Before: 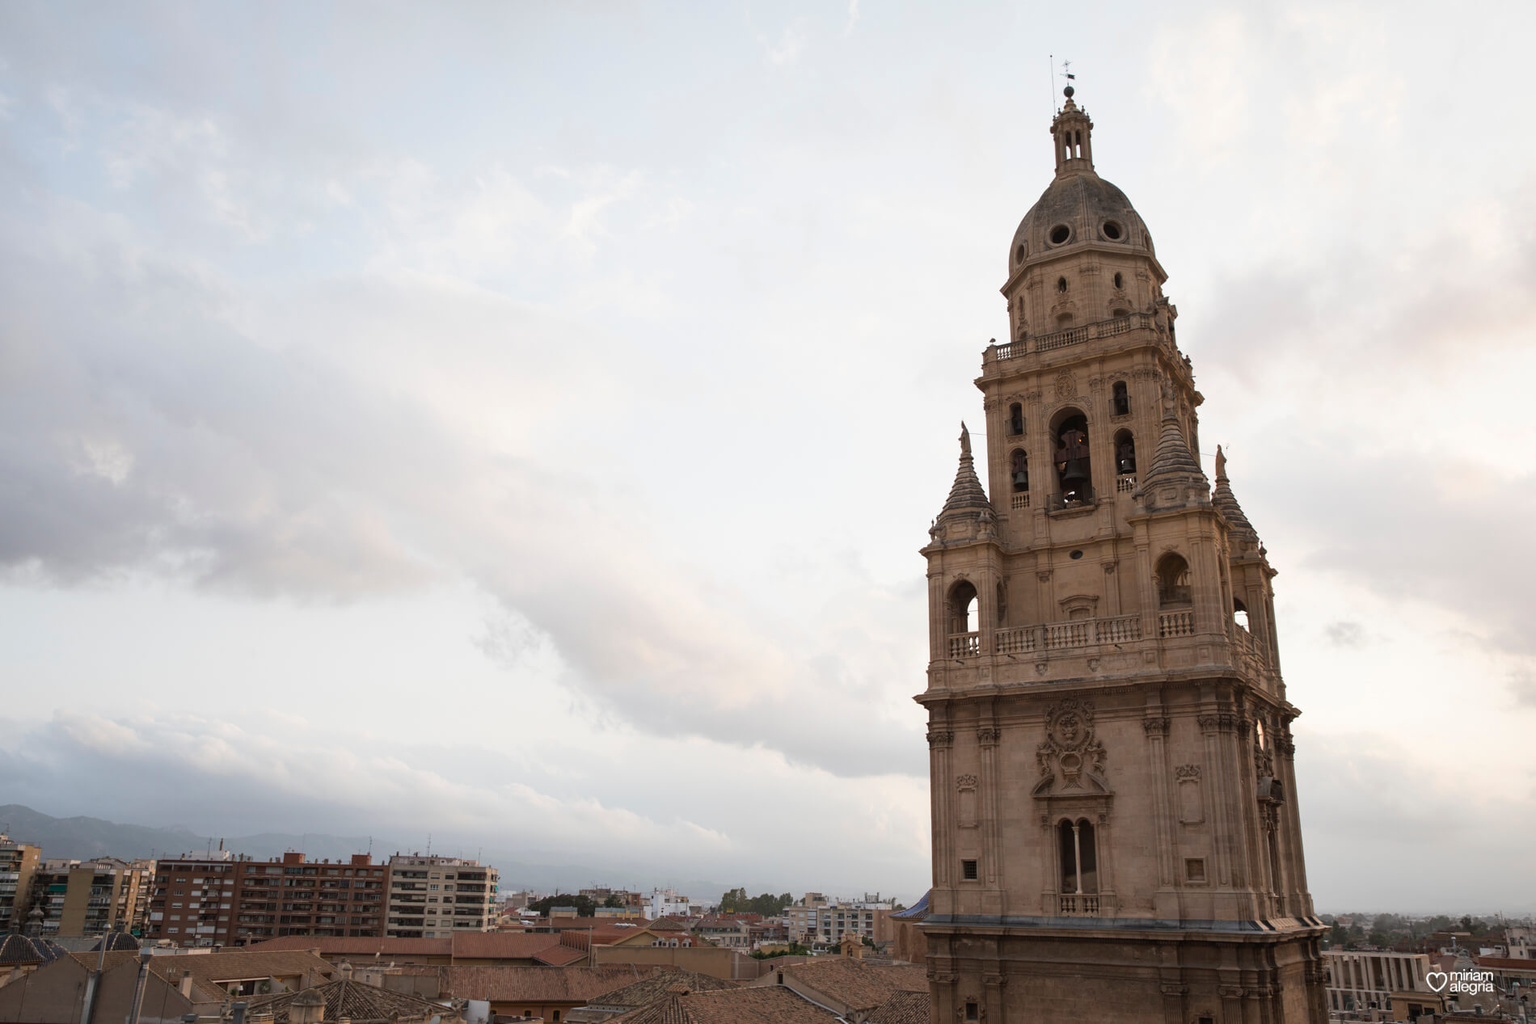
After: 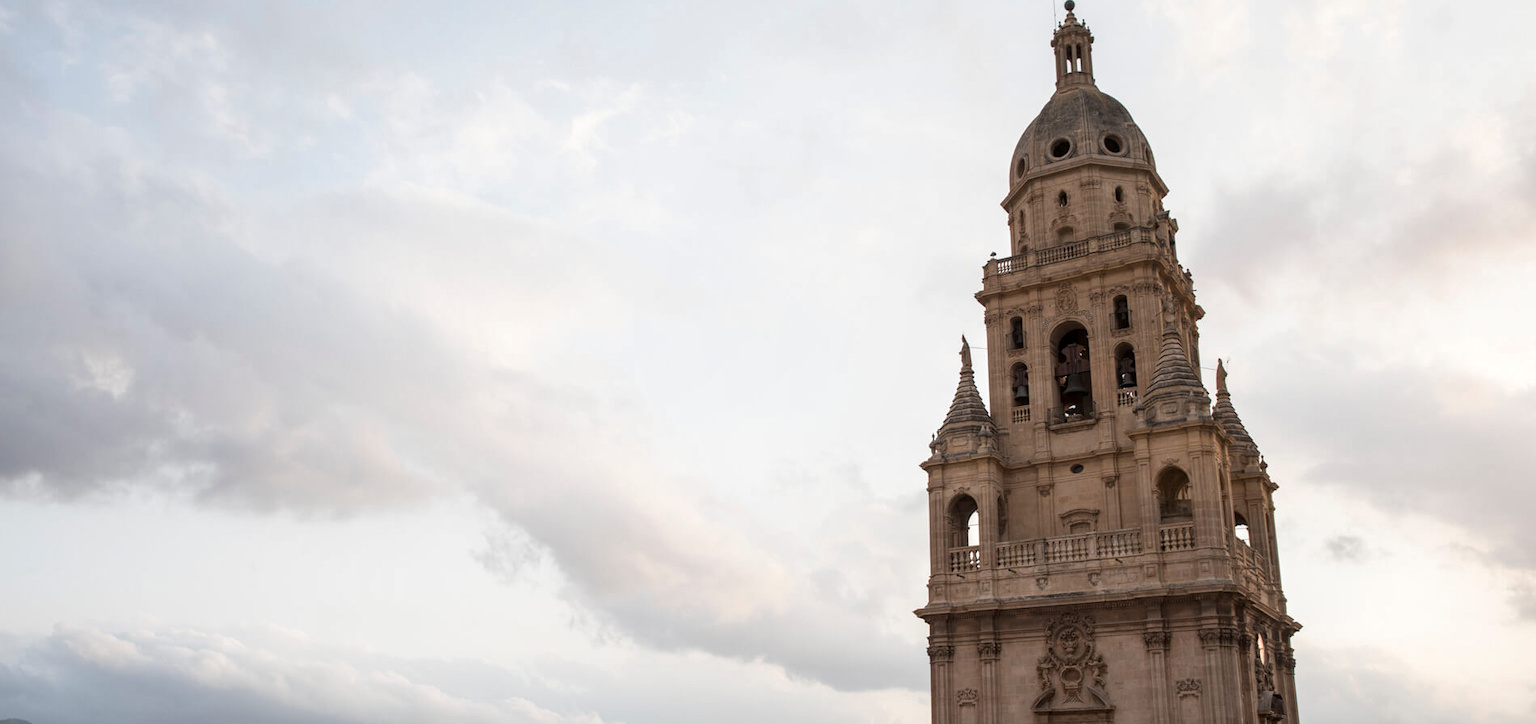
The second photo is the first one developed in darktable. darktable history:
local contrast: detail 130%
crop and rotate: top 8.482%, bottom 20.746%
